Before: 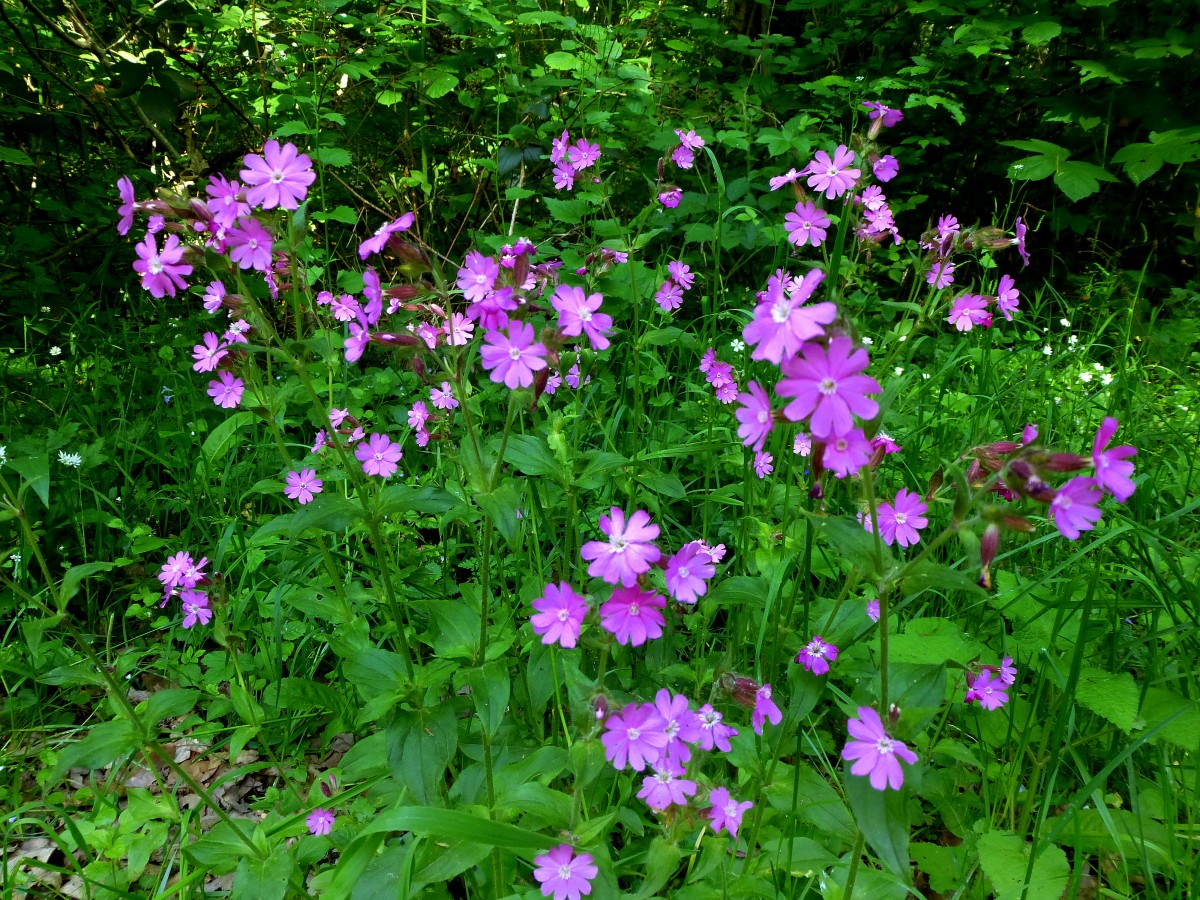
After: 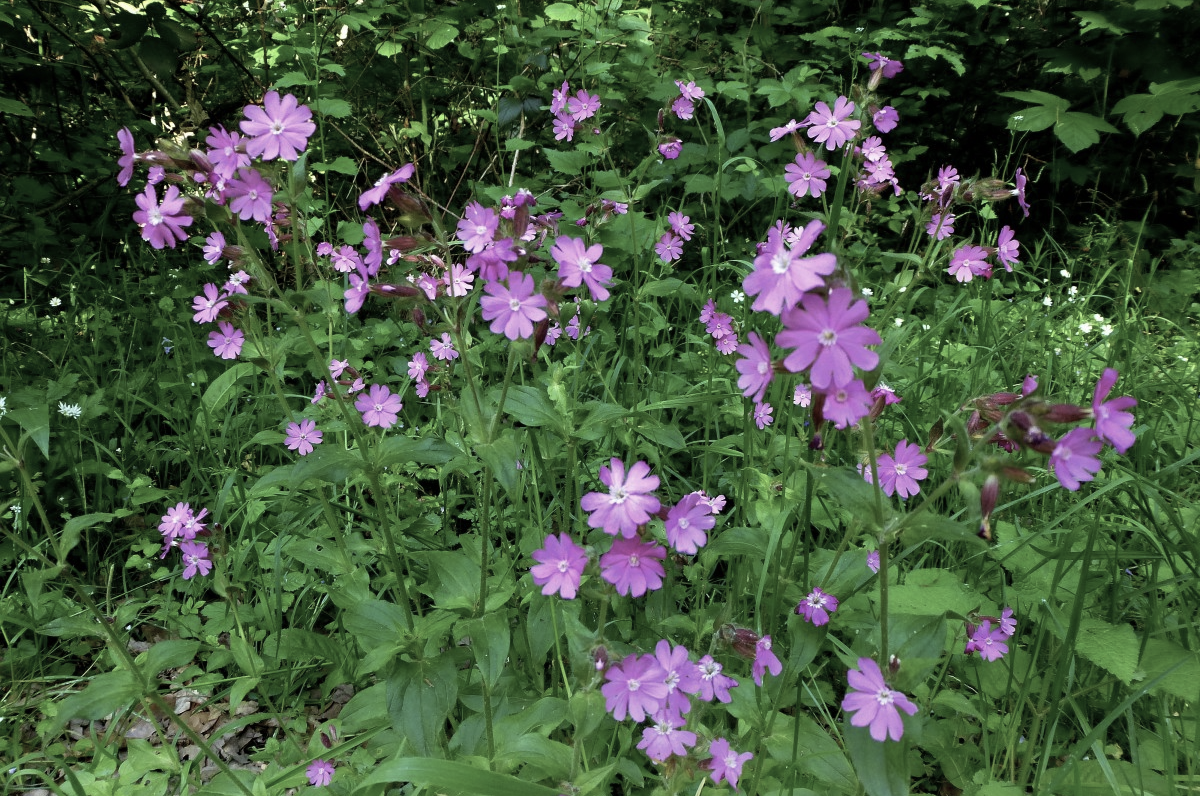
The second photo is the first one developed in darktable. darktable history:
crop and rotate: top 5.538%, bottom 5.935%
color correction: highlights b* 0.065, saturation 0.57
